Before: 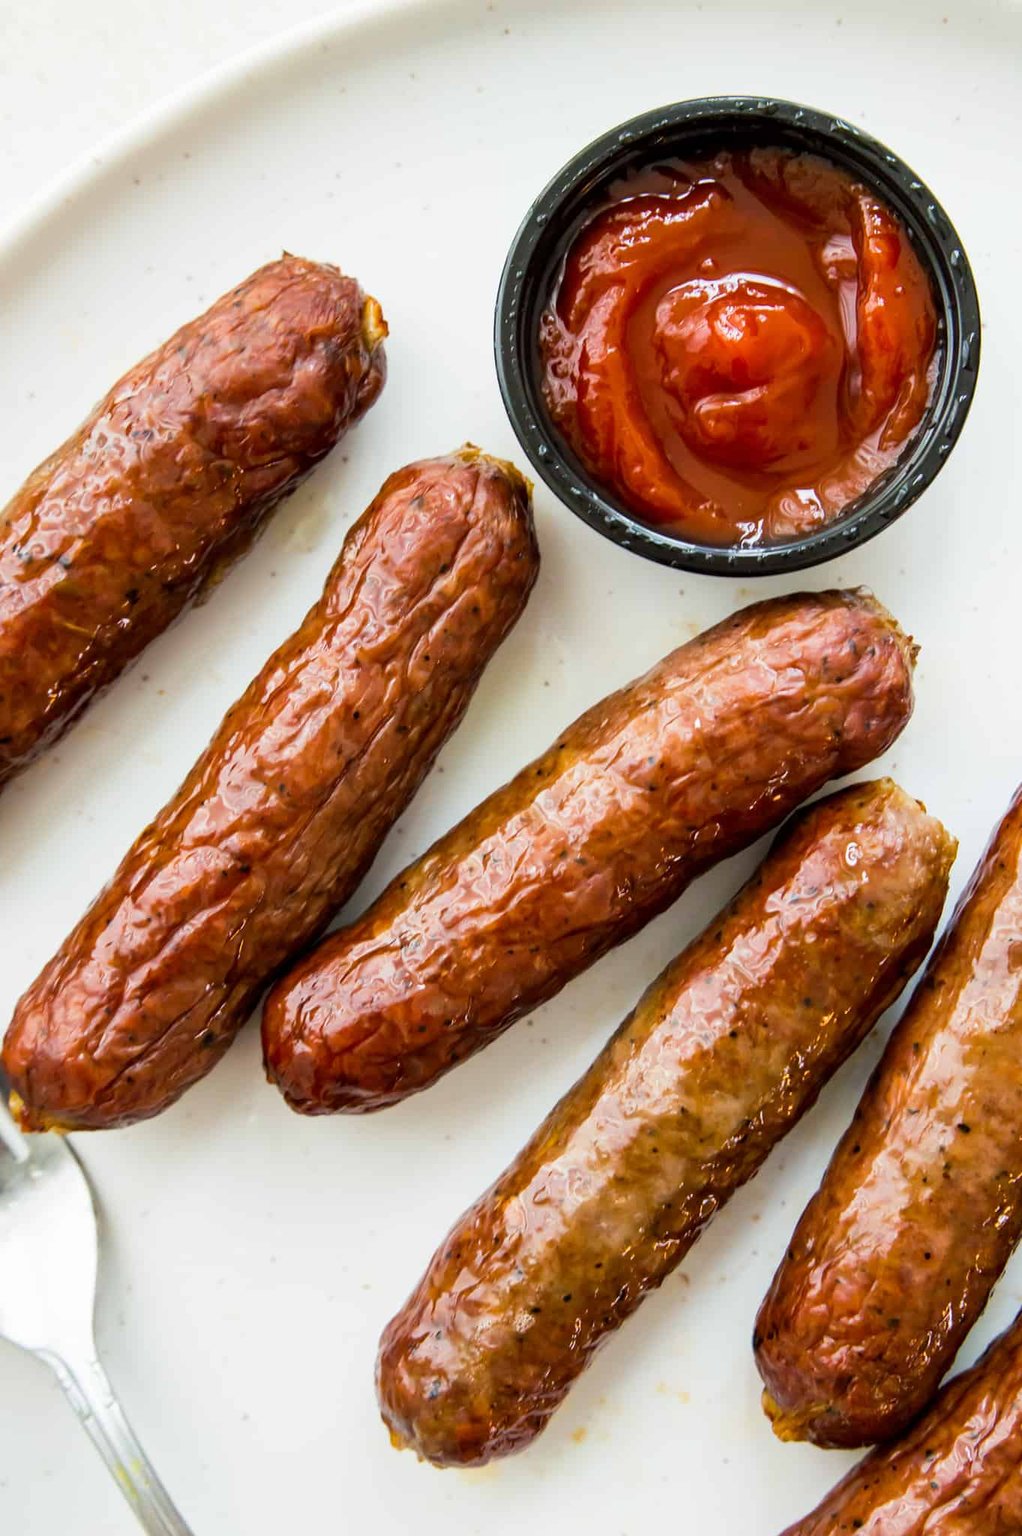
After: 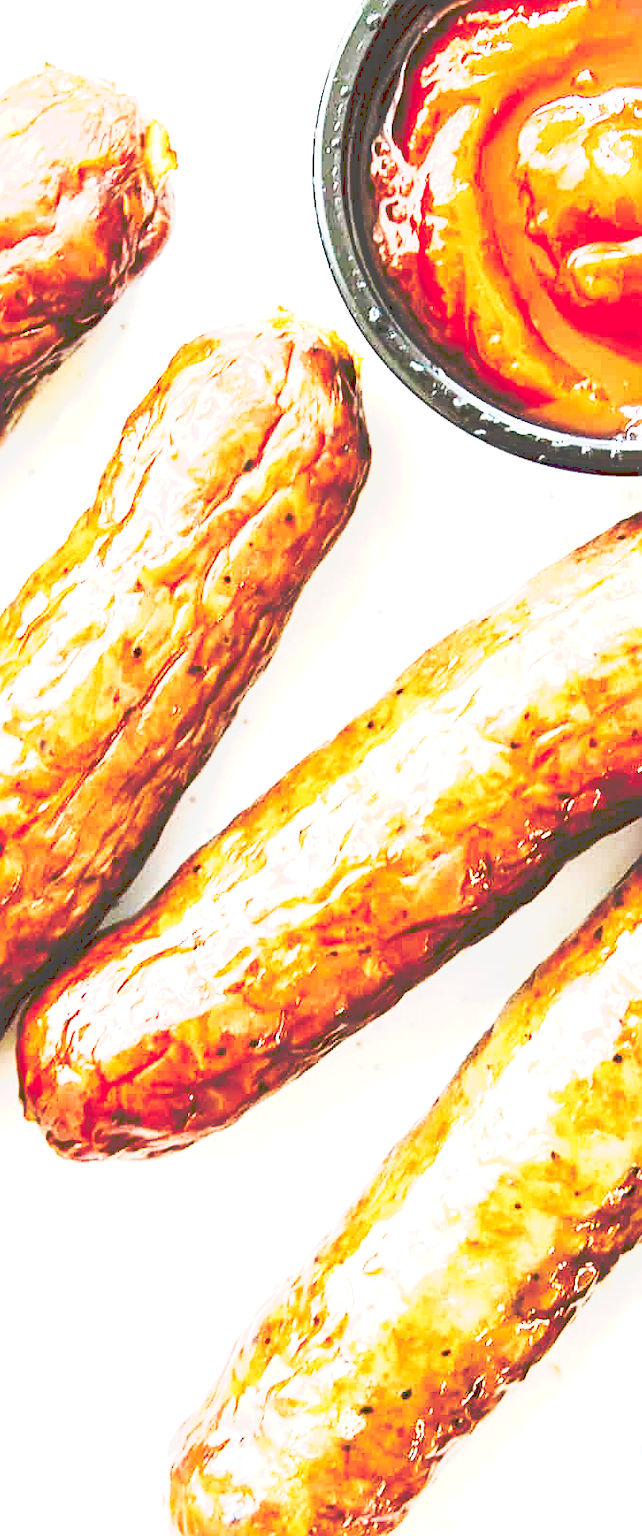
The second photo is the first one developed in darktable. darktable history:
exposure: black level correction 0, exposure 1.45 EV, compensate exposure bias true, compensate highlight preservation false
tone curve: curves: ch0 [(0, 0) (0.003, 0.279) (0.011, 0.287) (0.025, 0.295) (0.044, 0.304) (0.069, 0.316) (0.1, 0.319) (0.136, 0.316) (0.177, 0.32) (0.224, 0.359) (0.277, 0.421) (0.335, 0.511) (0.399, 0.639) (0.468, 0.734) (0.543, 0.827) (0.623, 0.89) (0.709, 0.944) (0.801, 0.965) (0.898, 0.968) (1, 1)], preserve colors none
crop and rotate: angle 0.02°, left 24.353%, top 13.219%, right 26.156%, bottom 8.224%
contrast brightness saturation: contrast 0.08, saturation 0.02
sharpen: on, module defaults
